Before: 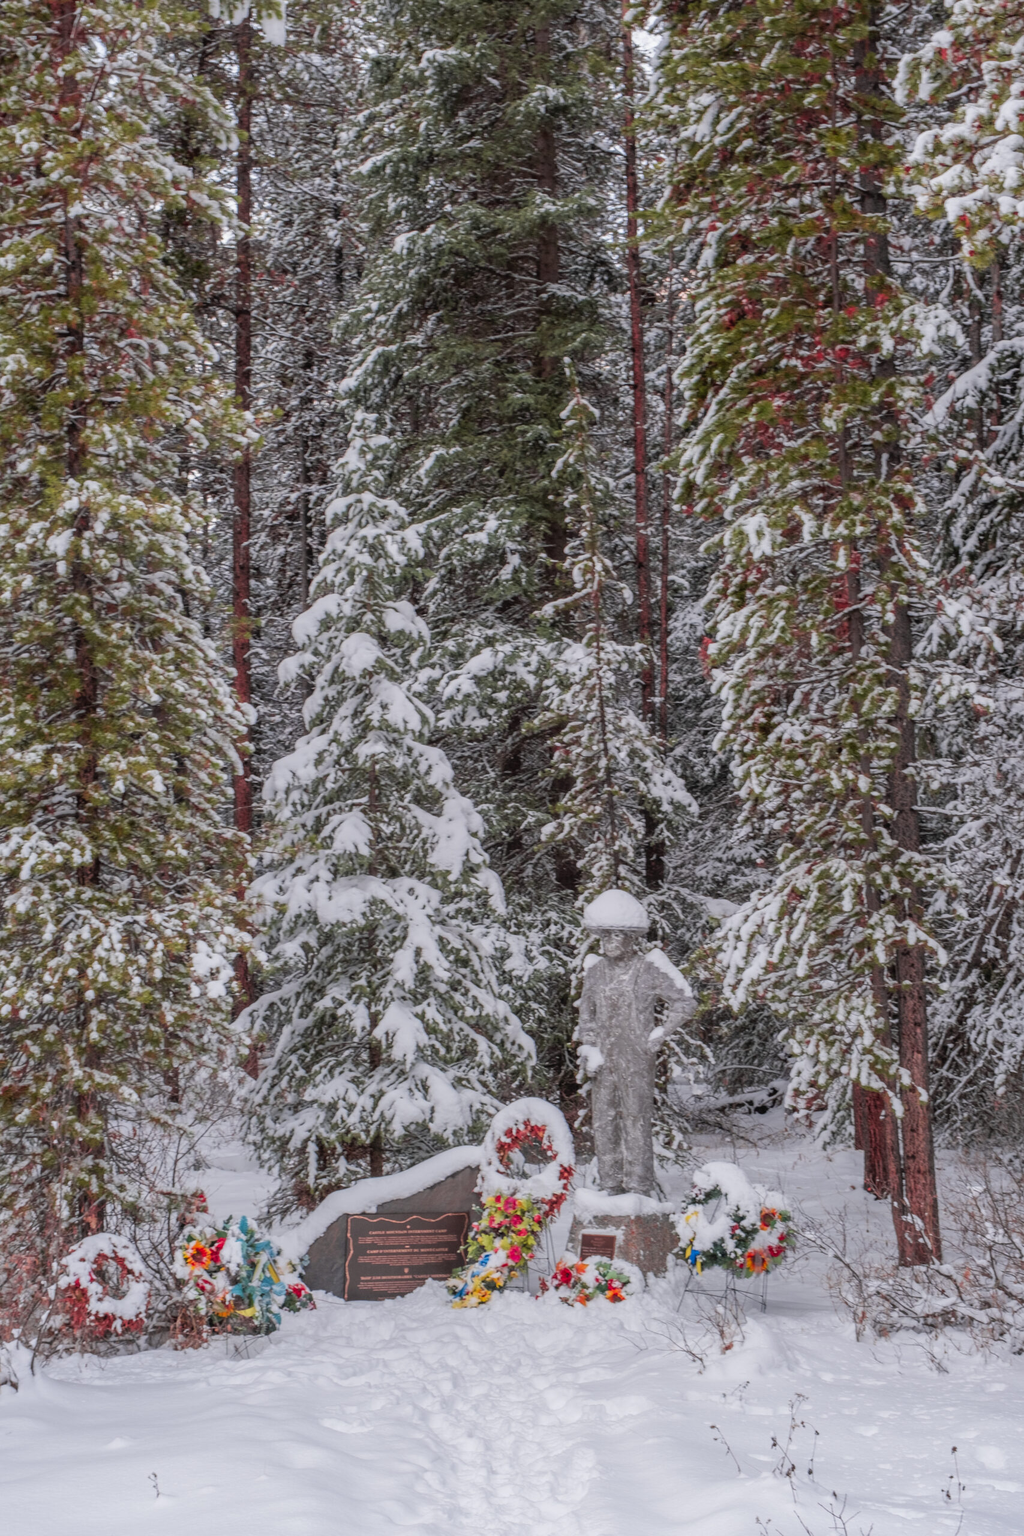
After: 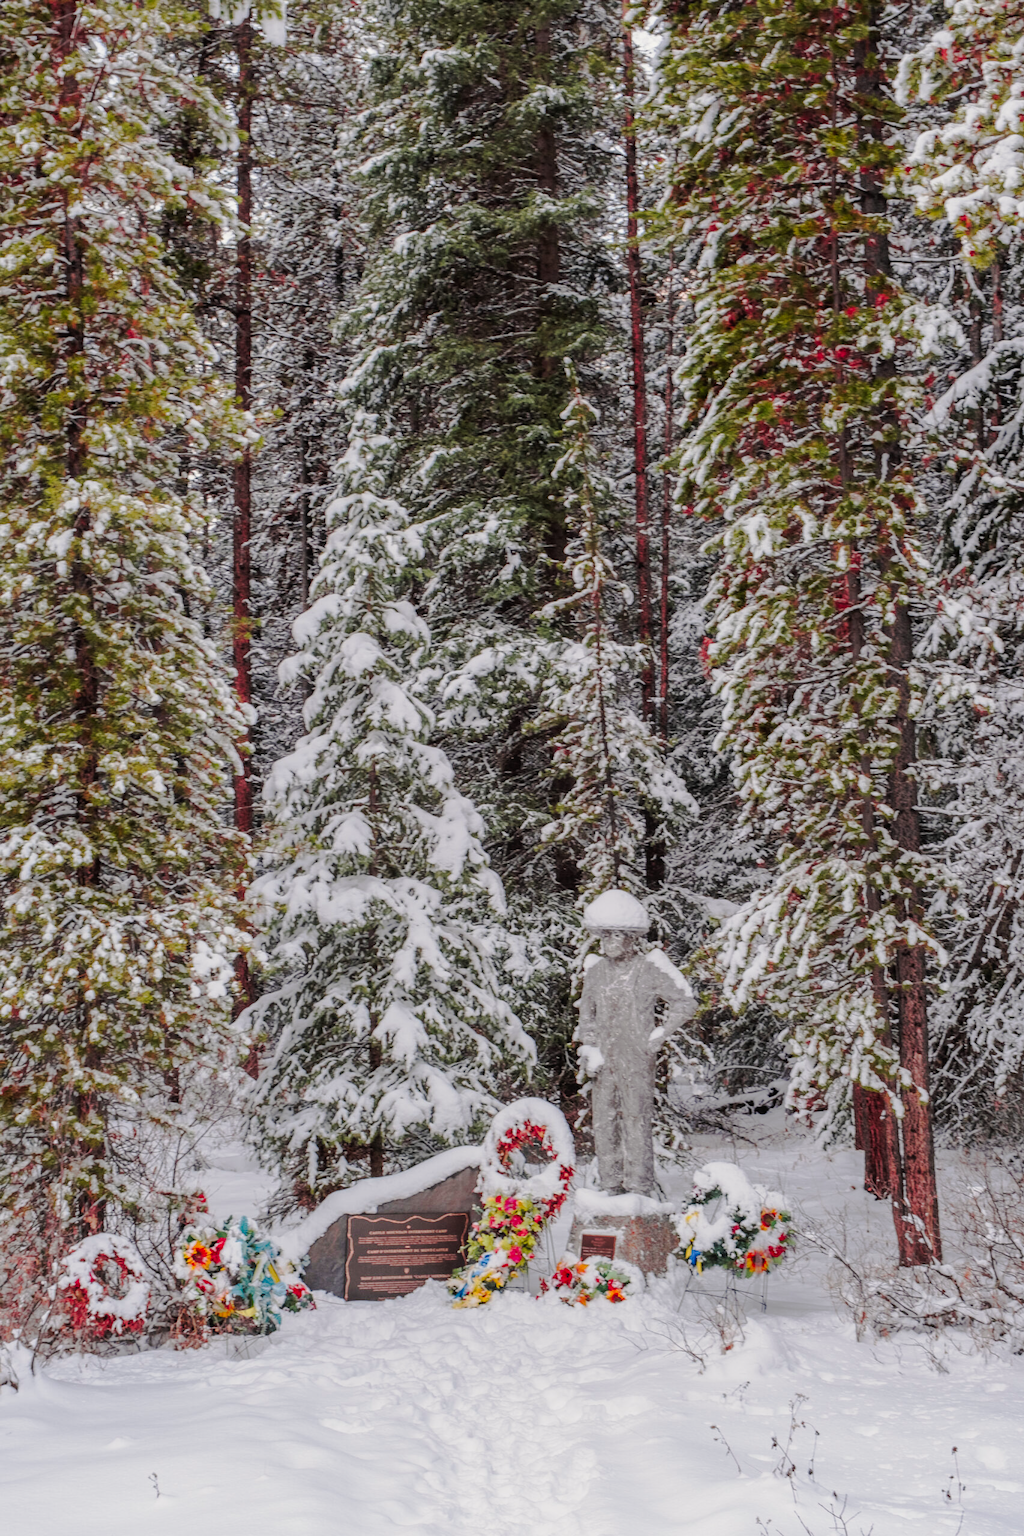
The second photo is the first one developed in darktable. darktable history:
tone curve: curves: ch0 [(0, 0) (0.104, 0.061) (0.239, 0.201) (0.327, 0.317) (0.401, 0.443) (0.489, 0.566) (0.65, 0.68) (0.832, 0.858) (1, 0.977)]; ch1 [(0, 0) (0.161, 0.092) (0.35, 0.33) (0.379, 0.401) (0.447, 0.476) (0.495, 0.499) (0.515, 0.518) (0.534, 0.557) (0.602, 0.625) (0.712, 0.706) (1, 1)]; ch2 [(0, 0) (0.359, 0.372) (0.437, 0.437) (0.502, 0.501) (0.55, 0.534) (0.592, 0.601) (0.647, 0.64) (1, 1)], preserve colors none
color correction: highlights b* 3.04
